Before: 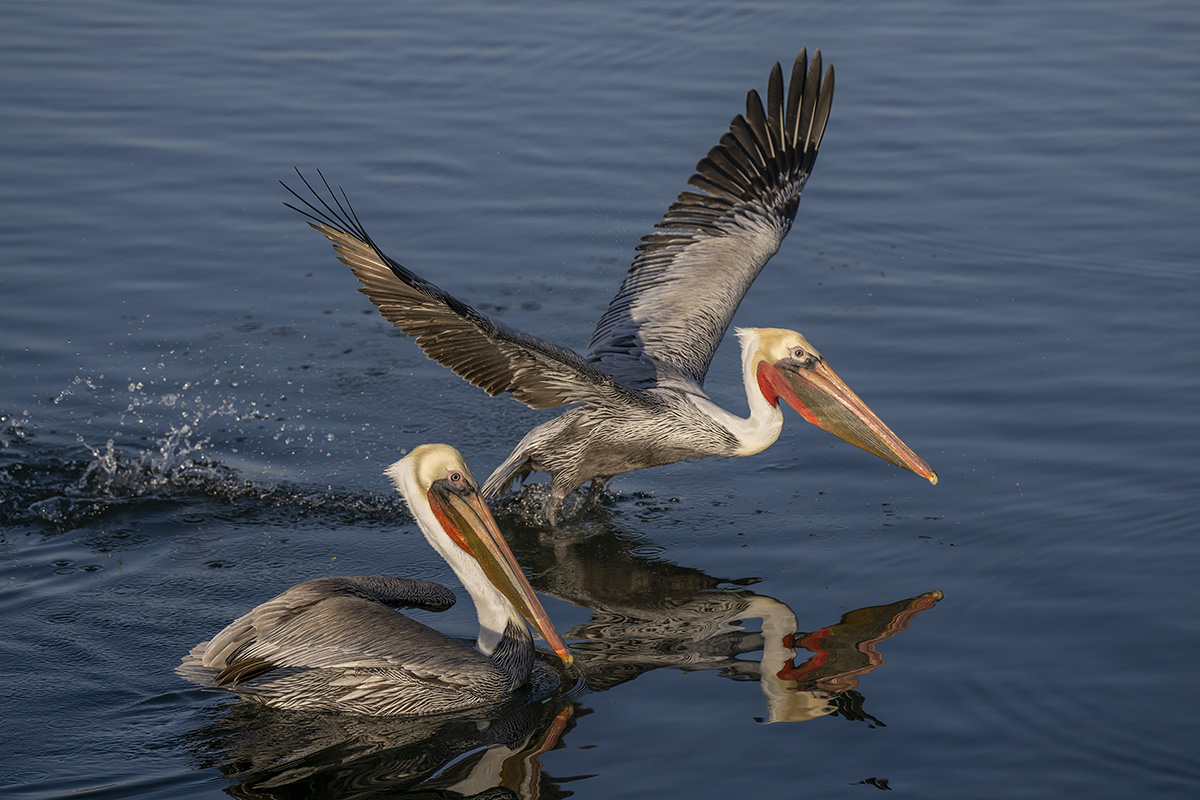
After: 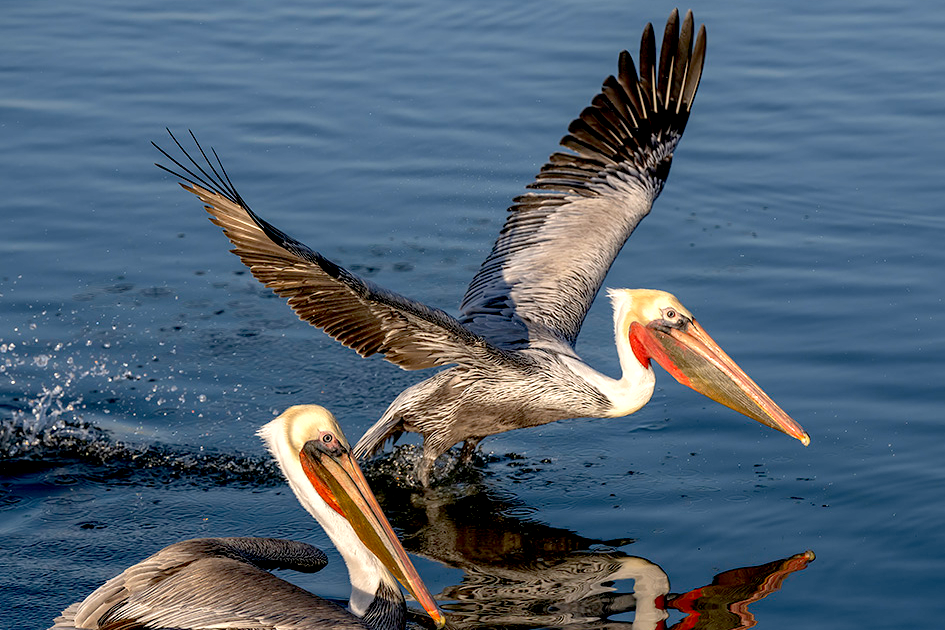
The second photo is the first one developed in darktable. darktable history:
exposure: black level correction 0.014, compensate exposure bias true, compensate highlight preservation false
crop and rotate: left 10.738%, top 5.017%, right 10.492%, bottom 16.208%
